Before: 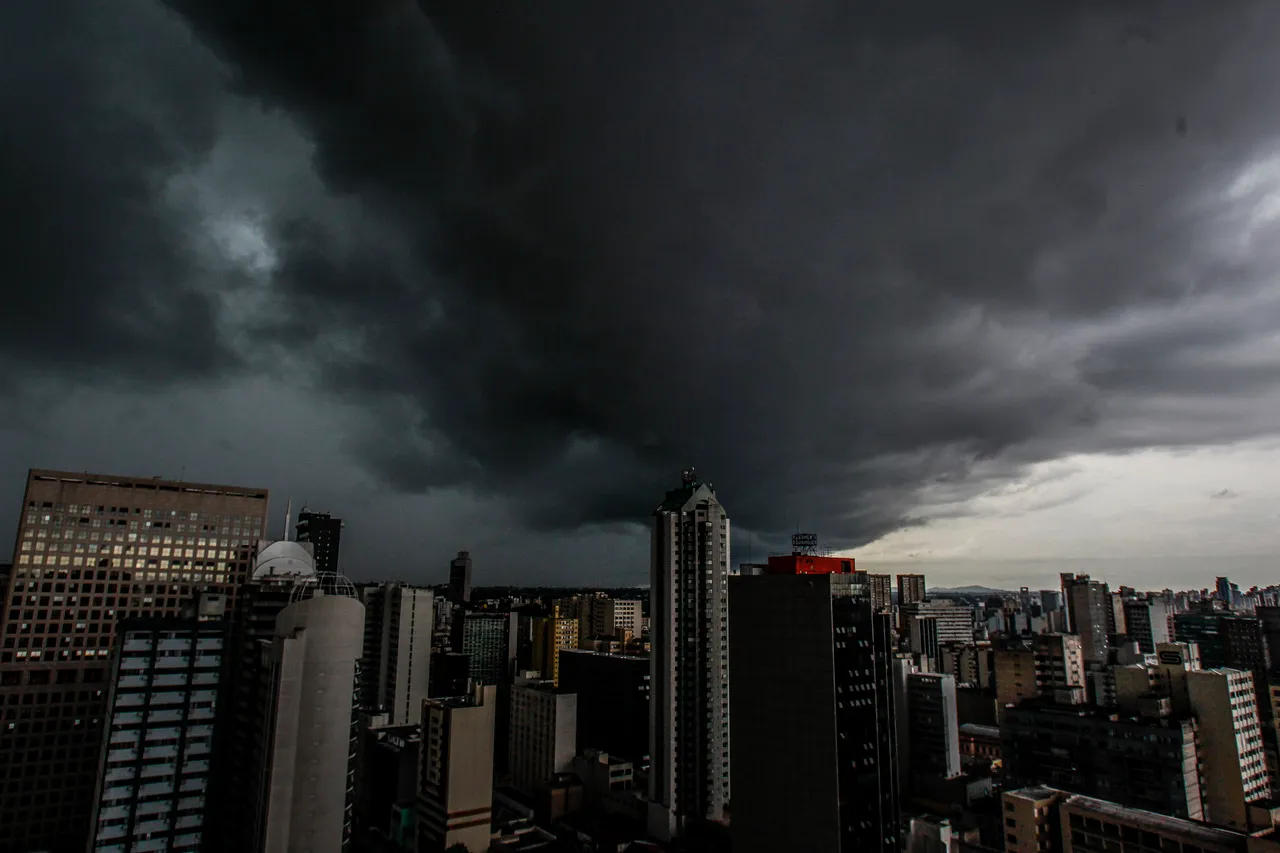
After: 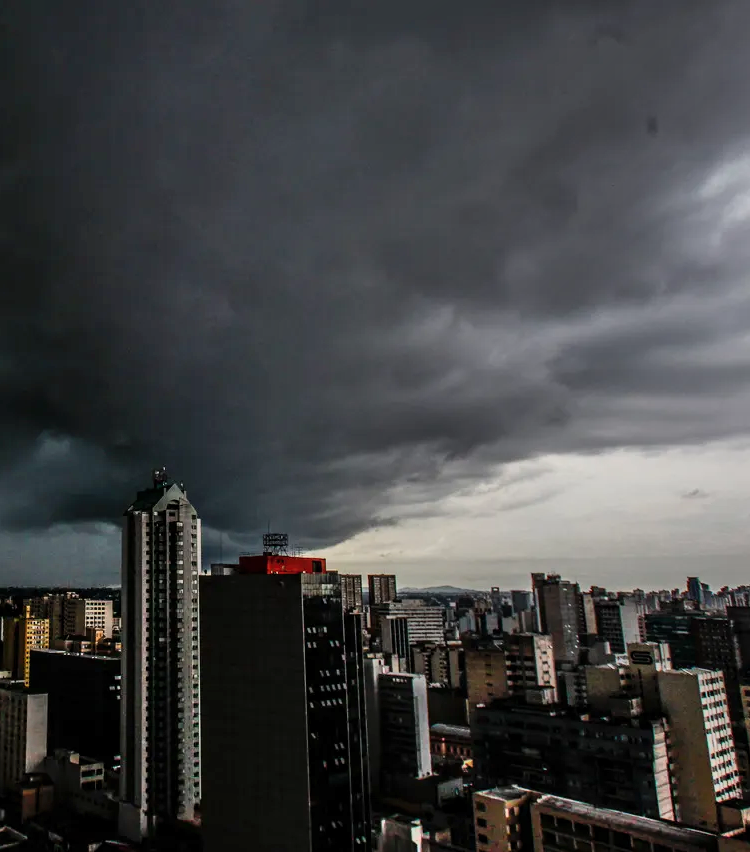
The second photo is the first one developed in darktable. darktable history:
crop: left 41.402%
shadows and highlights: low approximation 0.01, soften with gaussian
